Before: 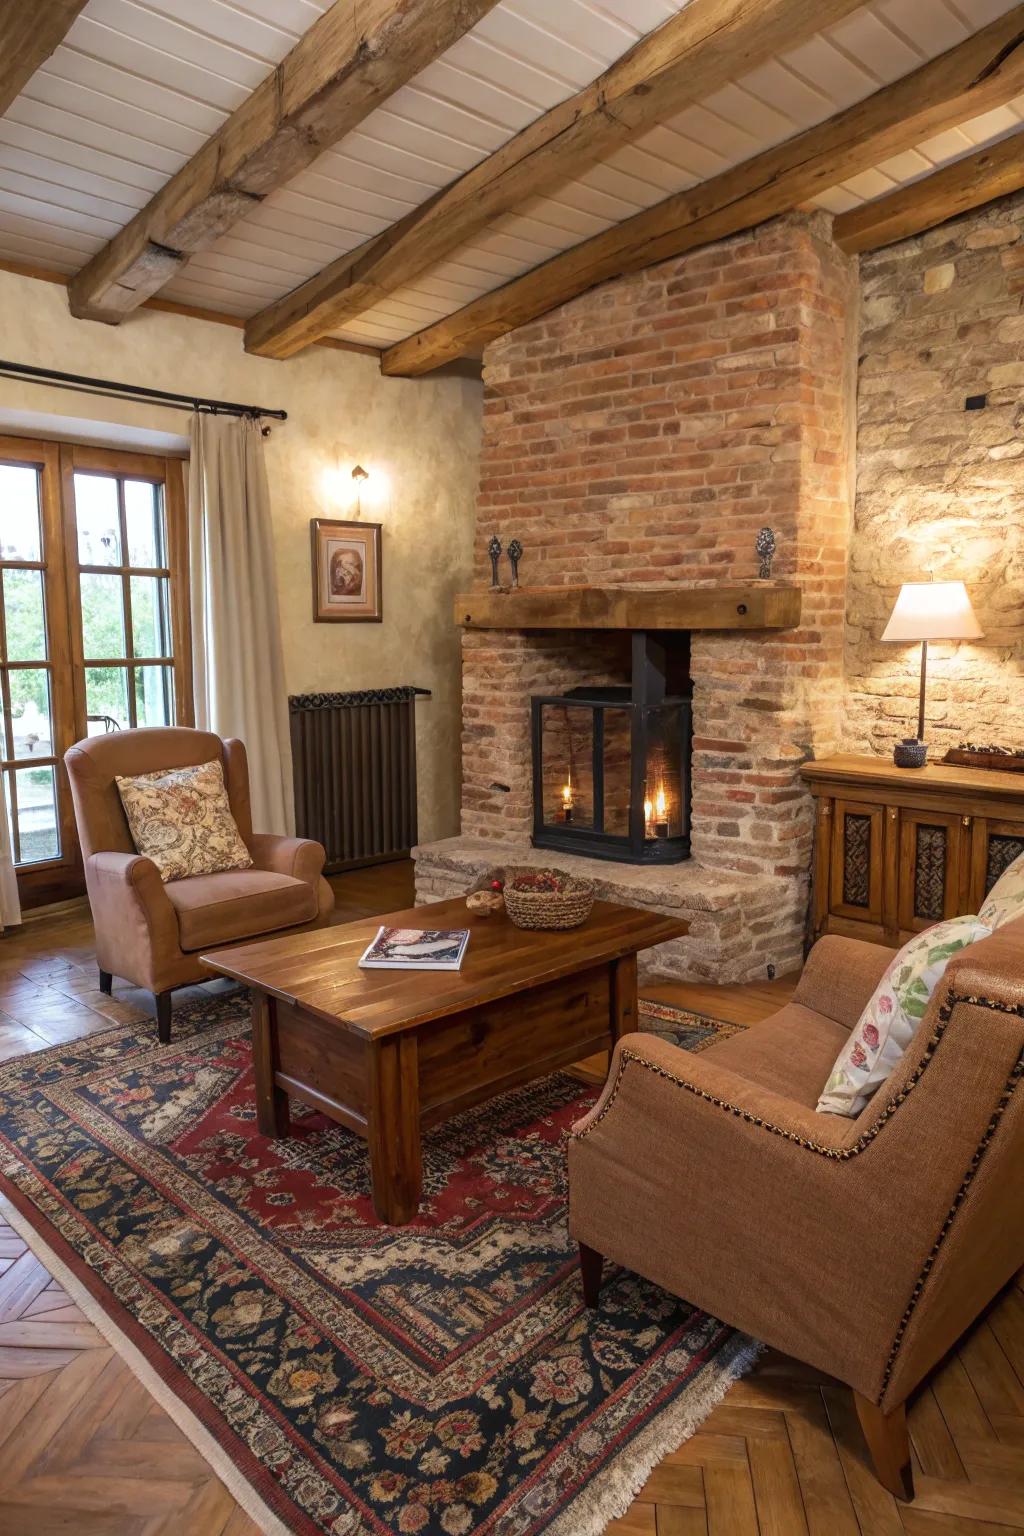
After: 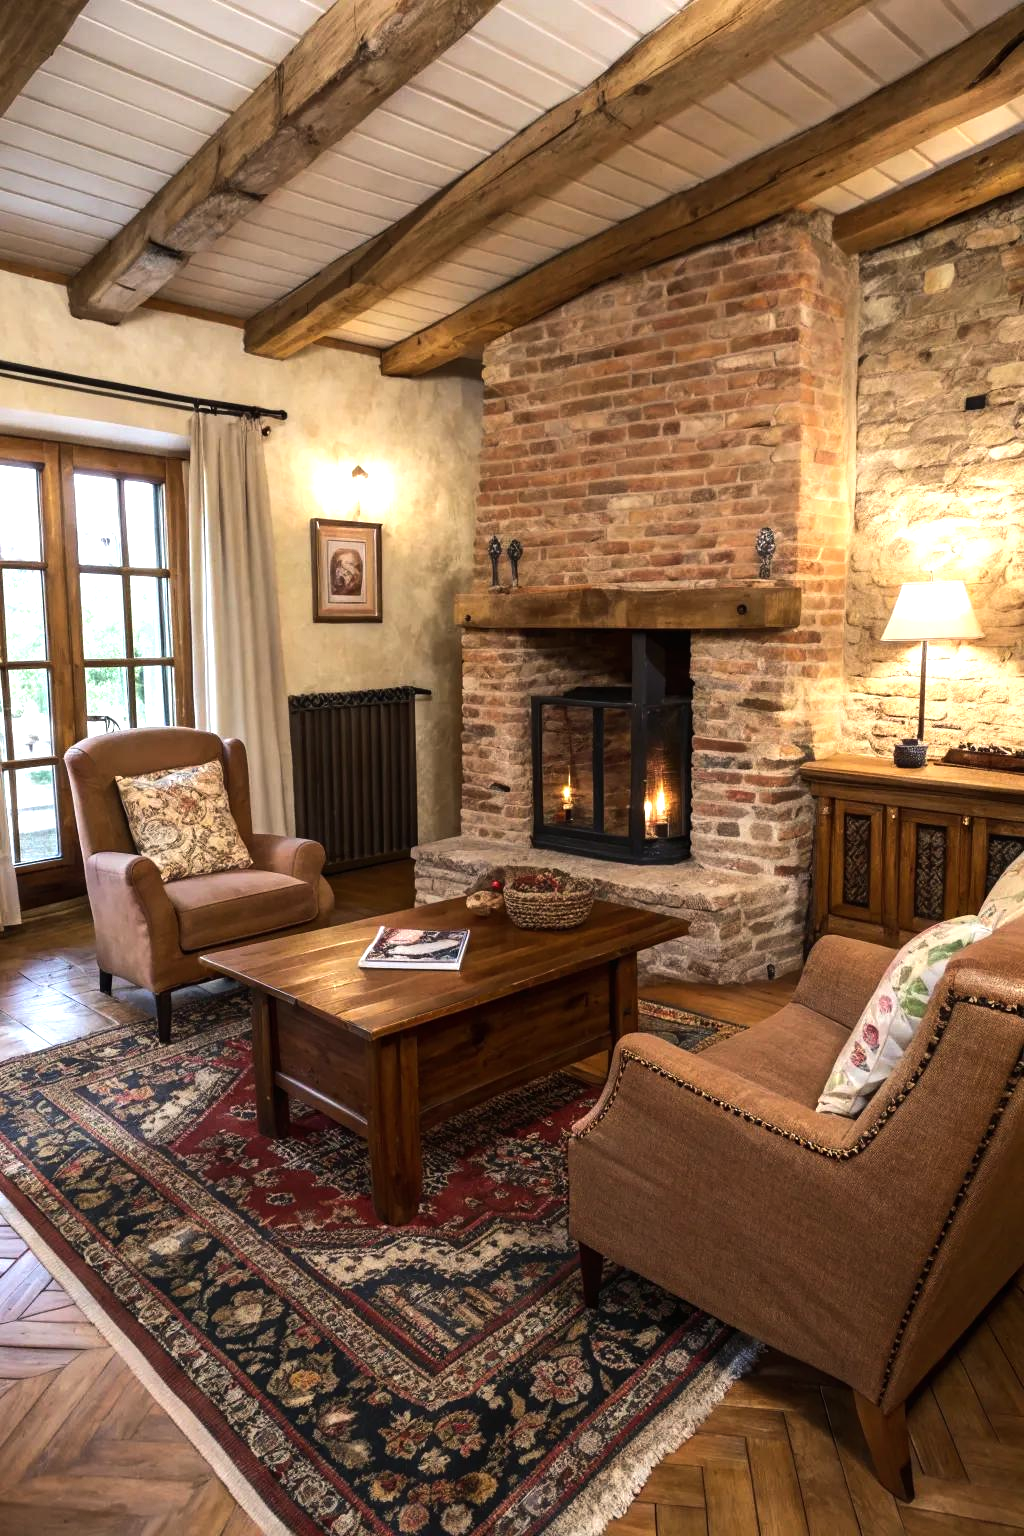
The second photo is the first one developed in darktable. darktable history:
tone equalizer: -8 EV -0.713 EV, -7 EV -0.677 EV, -6 EV -0.562 EV, -5 EV -0.408 EV, -3 EV 0.383 EV, -2 EV 0.6 EV, -1 EV 0.697 EV, +0 EV 0.777 EV, edges refinement/feathering 500, mask exposure compensation -1.57 EV, preserve details no
